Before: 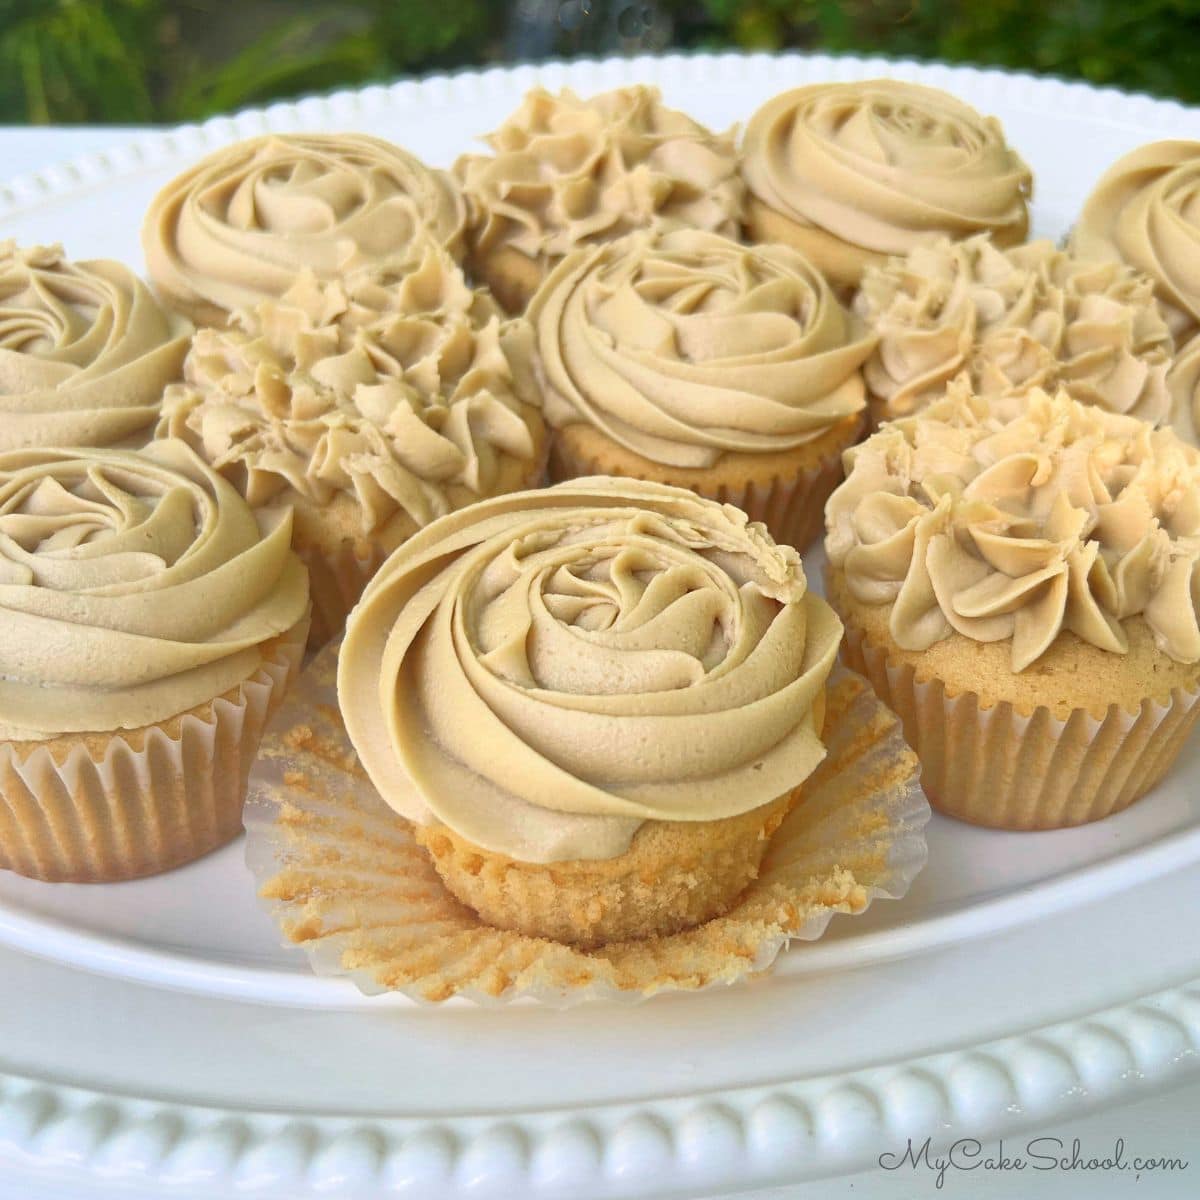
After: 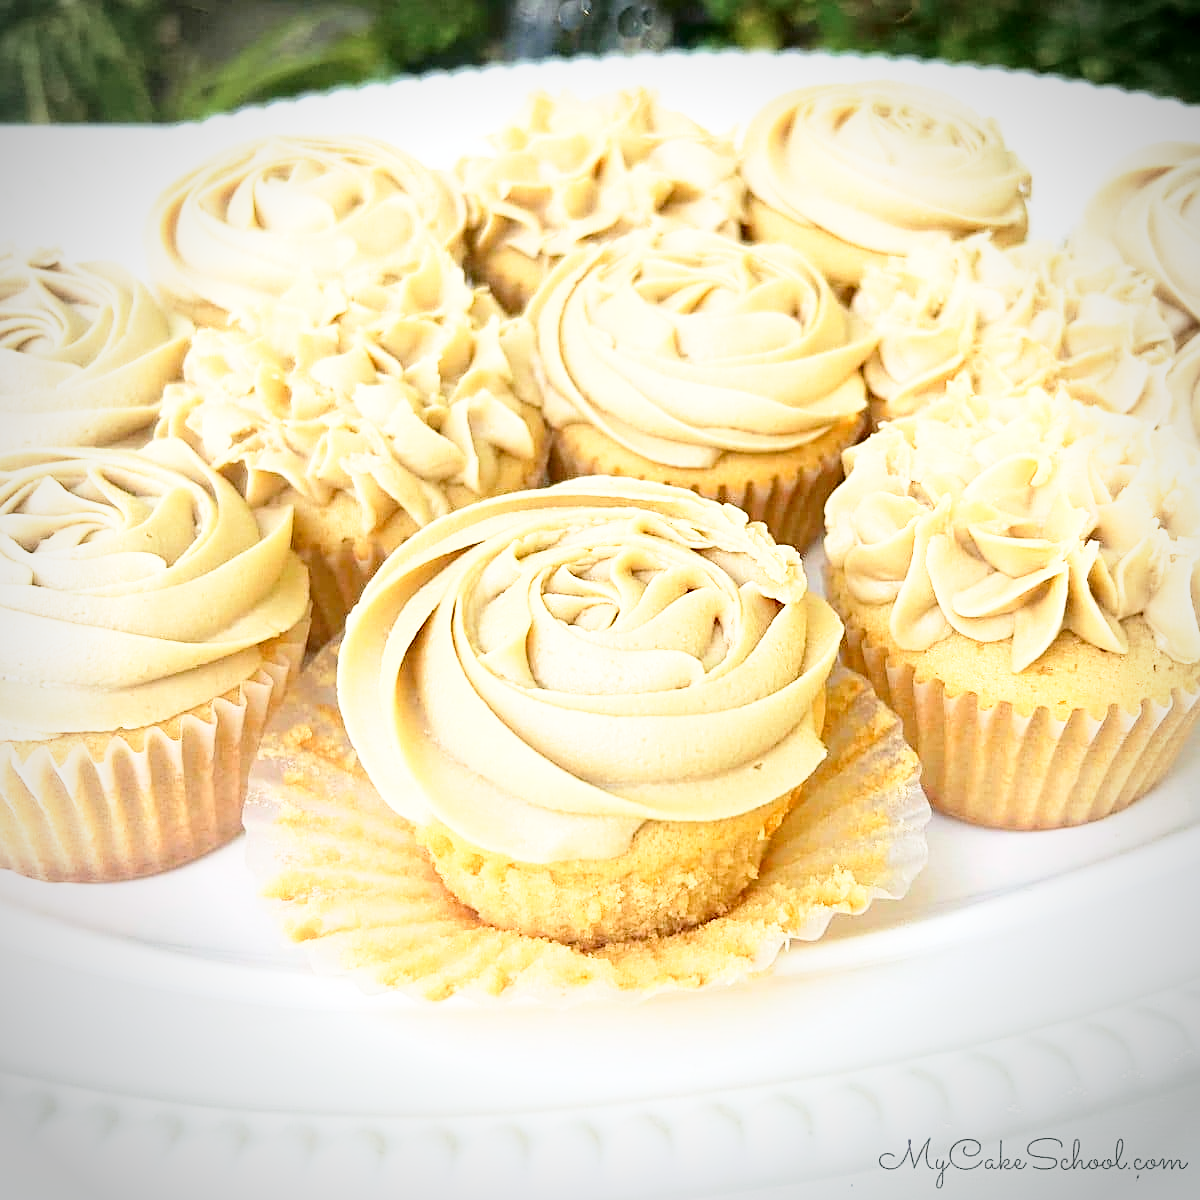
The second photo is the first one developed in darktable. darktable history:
contrast brightness saturation: contrast 0.22
sharpen: on, module defaults
vignetting: automatic ratio true
base curve: curves: ch0 [(0, 0) (0.012, 0.01) (0.073, 0.168) (0.31, 0.711) (0.645, 0.957) (1, 1)], preserve colors none
